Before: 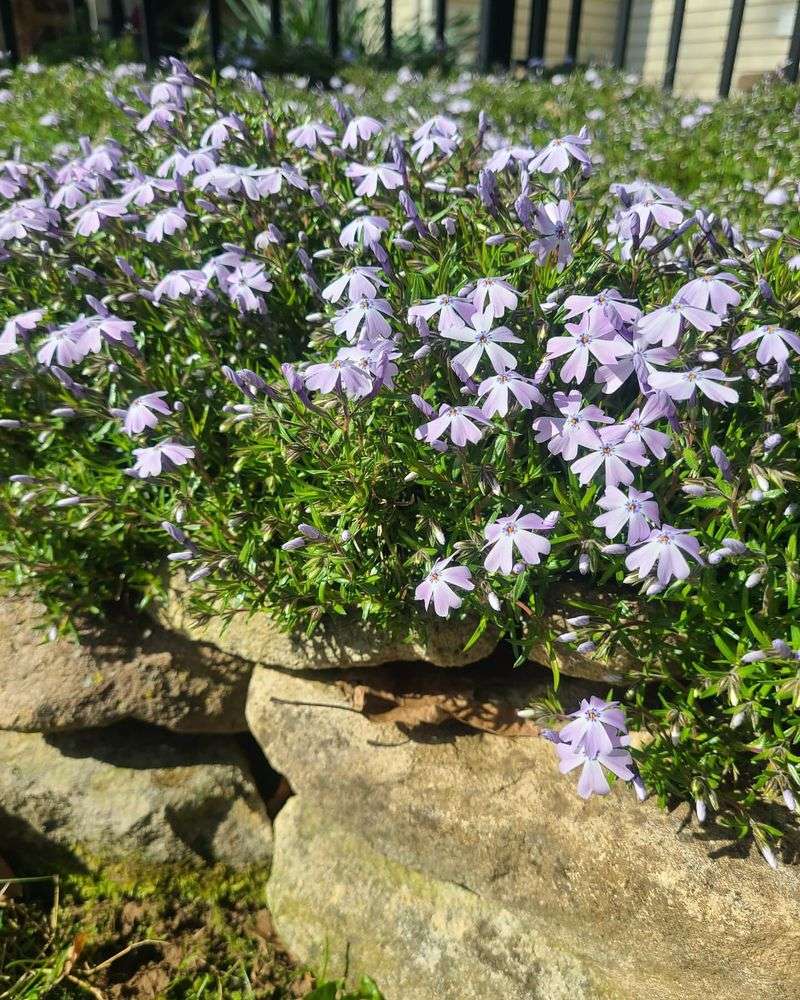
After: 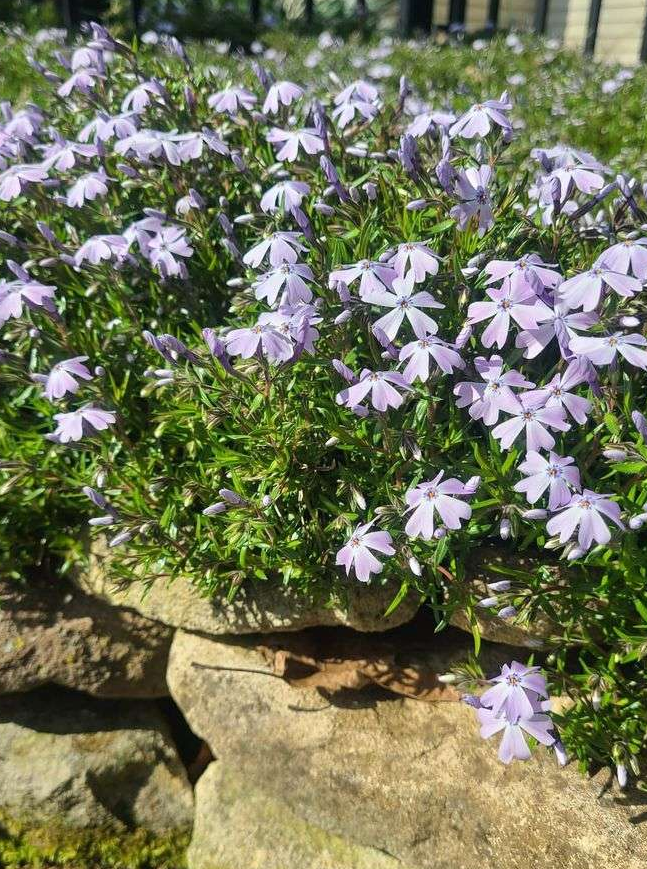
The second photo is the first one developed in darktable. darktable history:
crop: left 9.909%, top 3.501%, right 9.171%, bottom 9.543%
